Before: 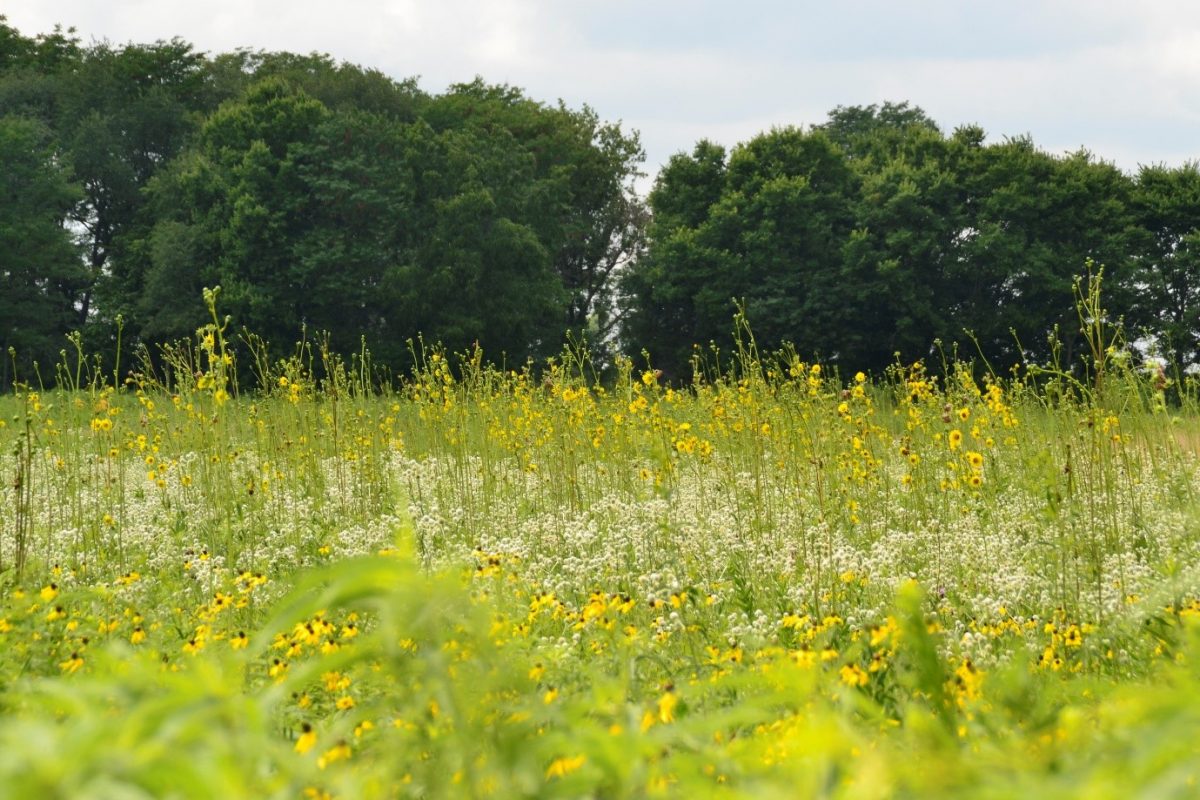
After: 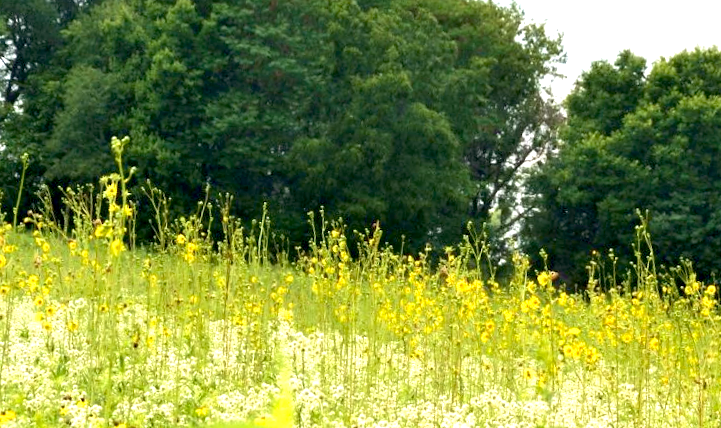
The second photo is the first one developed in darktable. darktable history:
exposure: black level correction 0.01, exposure 1 EV, compensate highlight preservation false
velvia: on, module defaults
crop and rotate: angle -6.79°, left 2.003%, top 6.939%, right 27.625%, bottom 30.427%
